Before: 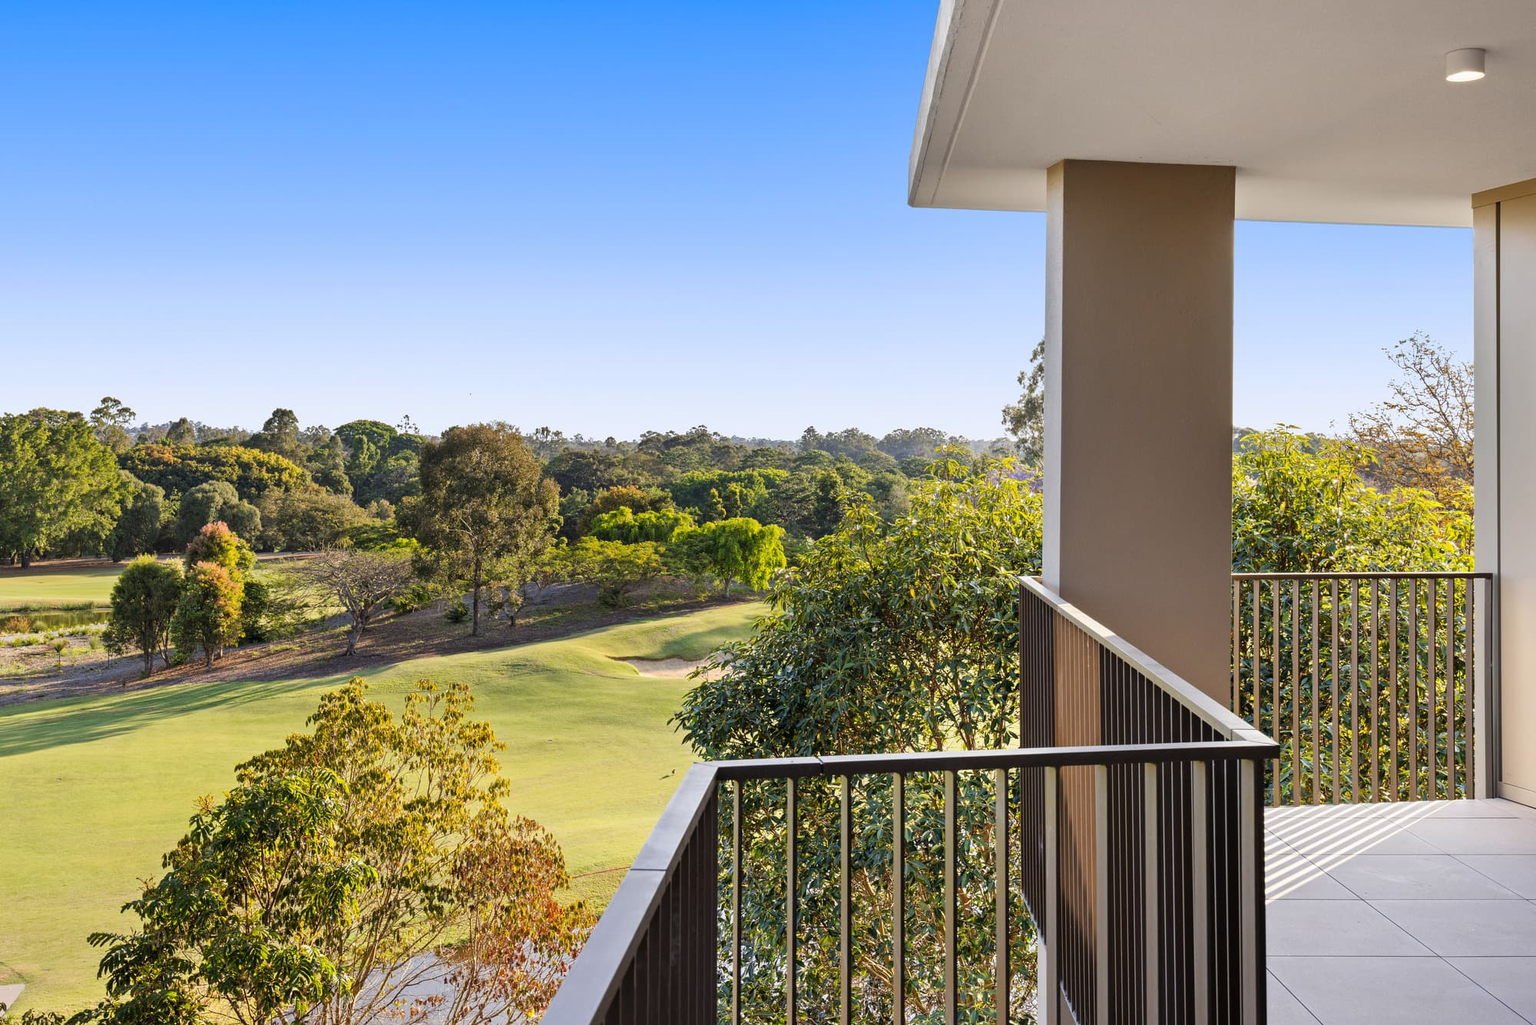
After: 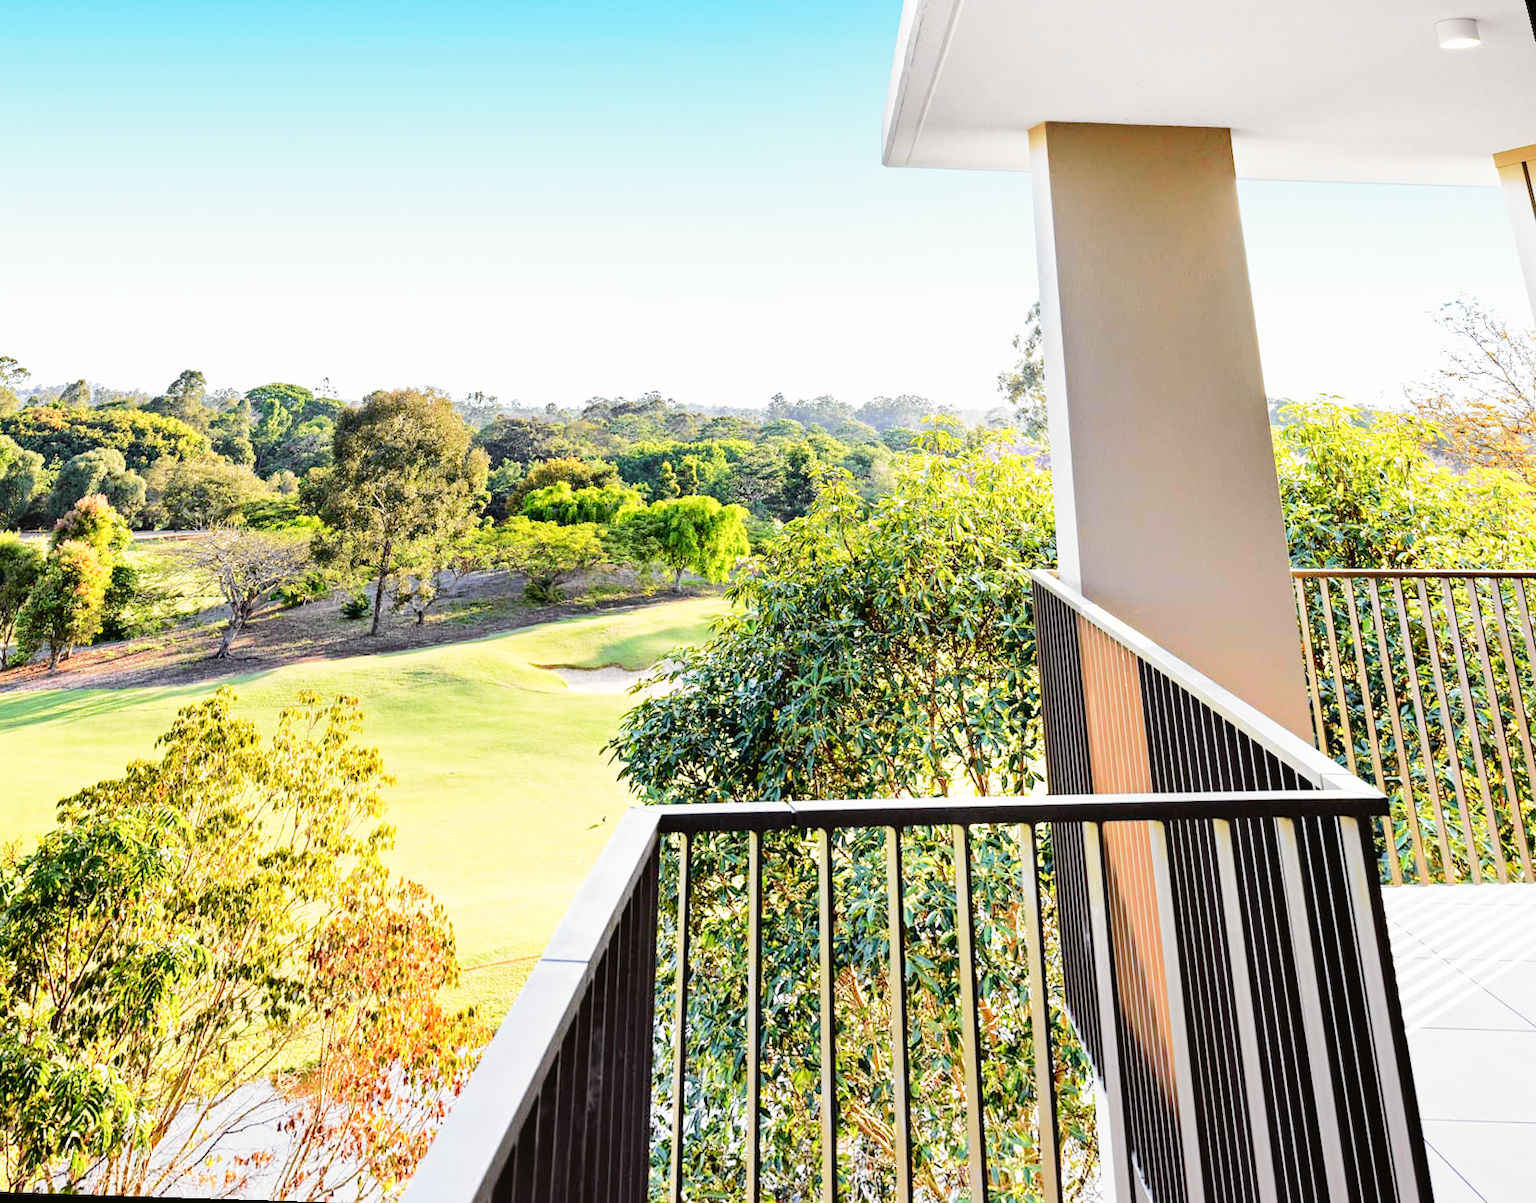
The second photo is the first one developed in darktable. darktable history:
base curve: curves: ch0 [(0, 0) (0.012, 0.01) (0.073, 0.168) (0.31, 0.711) (0.645, 0.957) (1, 1)], preserve colors none
rotate and perspective: rotation 0.72°, lens shift (vertical) -0.352, lens shift (horizontal) -0.051, crop left 0.152, crop right 0.859, crop top 0.019, crop bottom 0.964
color calibration: x 0.367, y 0.379, temperature 4395.86 K
tone curve: curves: ch0 [(0, 0.019) (0.066, 0.054) (0.184, 0.184) (0.369, 0.417) (0.501, 0.586) (0.617, 0.71) (0.743, 0.787) (0.997, 0.997)]; ch1 [(0, 0) (0.187, 0.156) (0.388, 0.372) (0.437, 0.428) (0.474, 0.472) (0.499, 0.5) (0.521, 0.514) (0.548, 0.567) (0.6, 0.629) (0.82, 0.831) (1, 1)]; ch2 [(0, 0) (0.234, 0.227) (0.352, 0.372) (0.459, 0.484) (0.5, 0.505) (0.518, 0.516) (0.529, 0.541) (0.56, 0.594) (0.607, 0.644) (0.74, 0.771) (0.858, 0.873) (0.999, 0.994)], color space Lab, independent channels, preserve colors none
